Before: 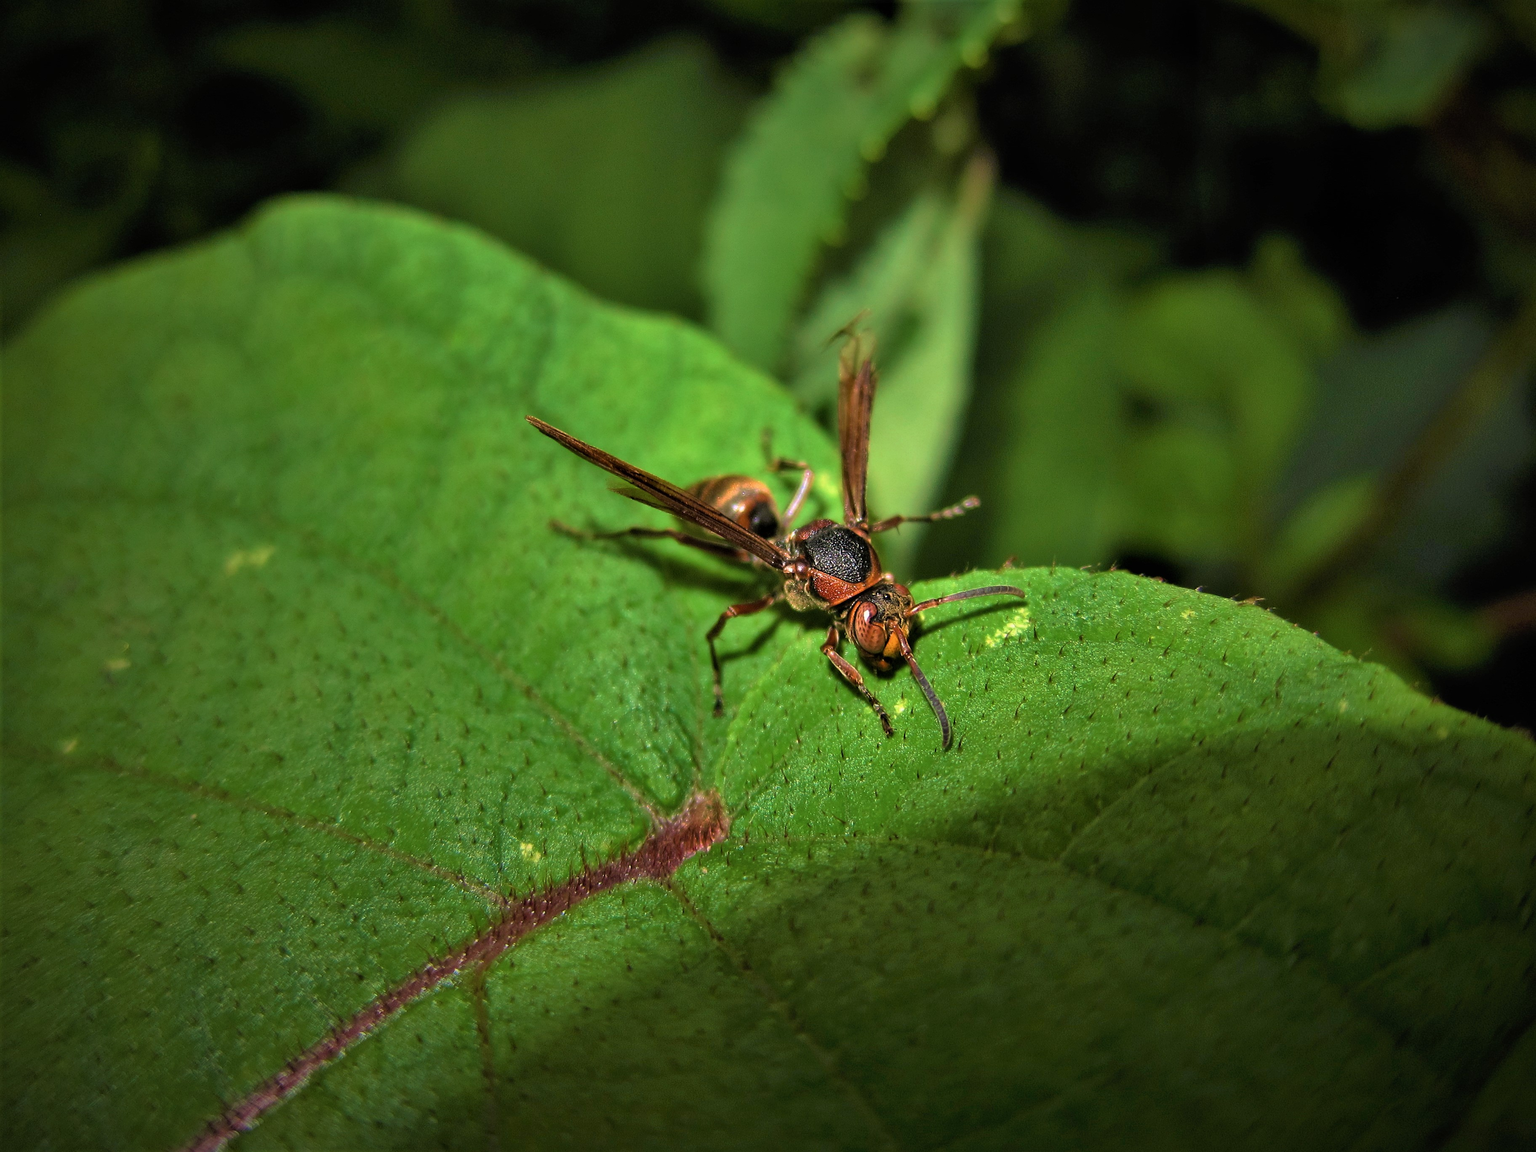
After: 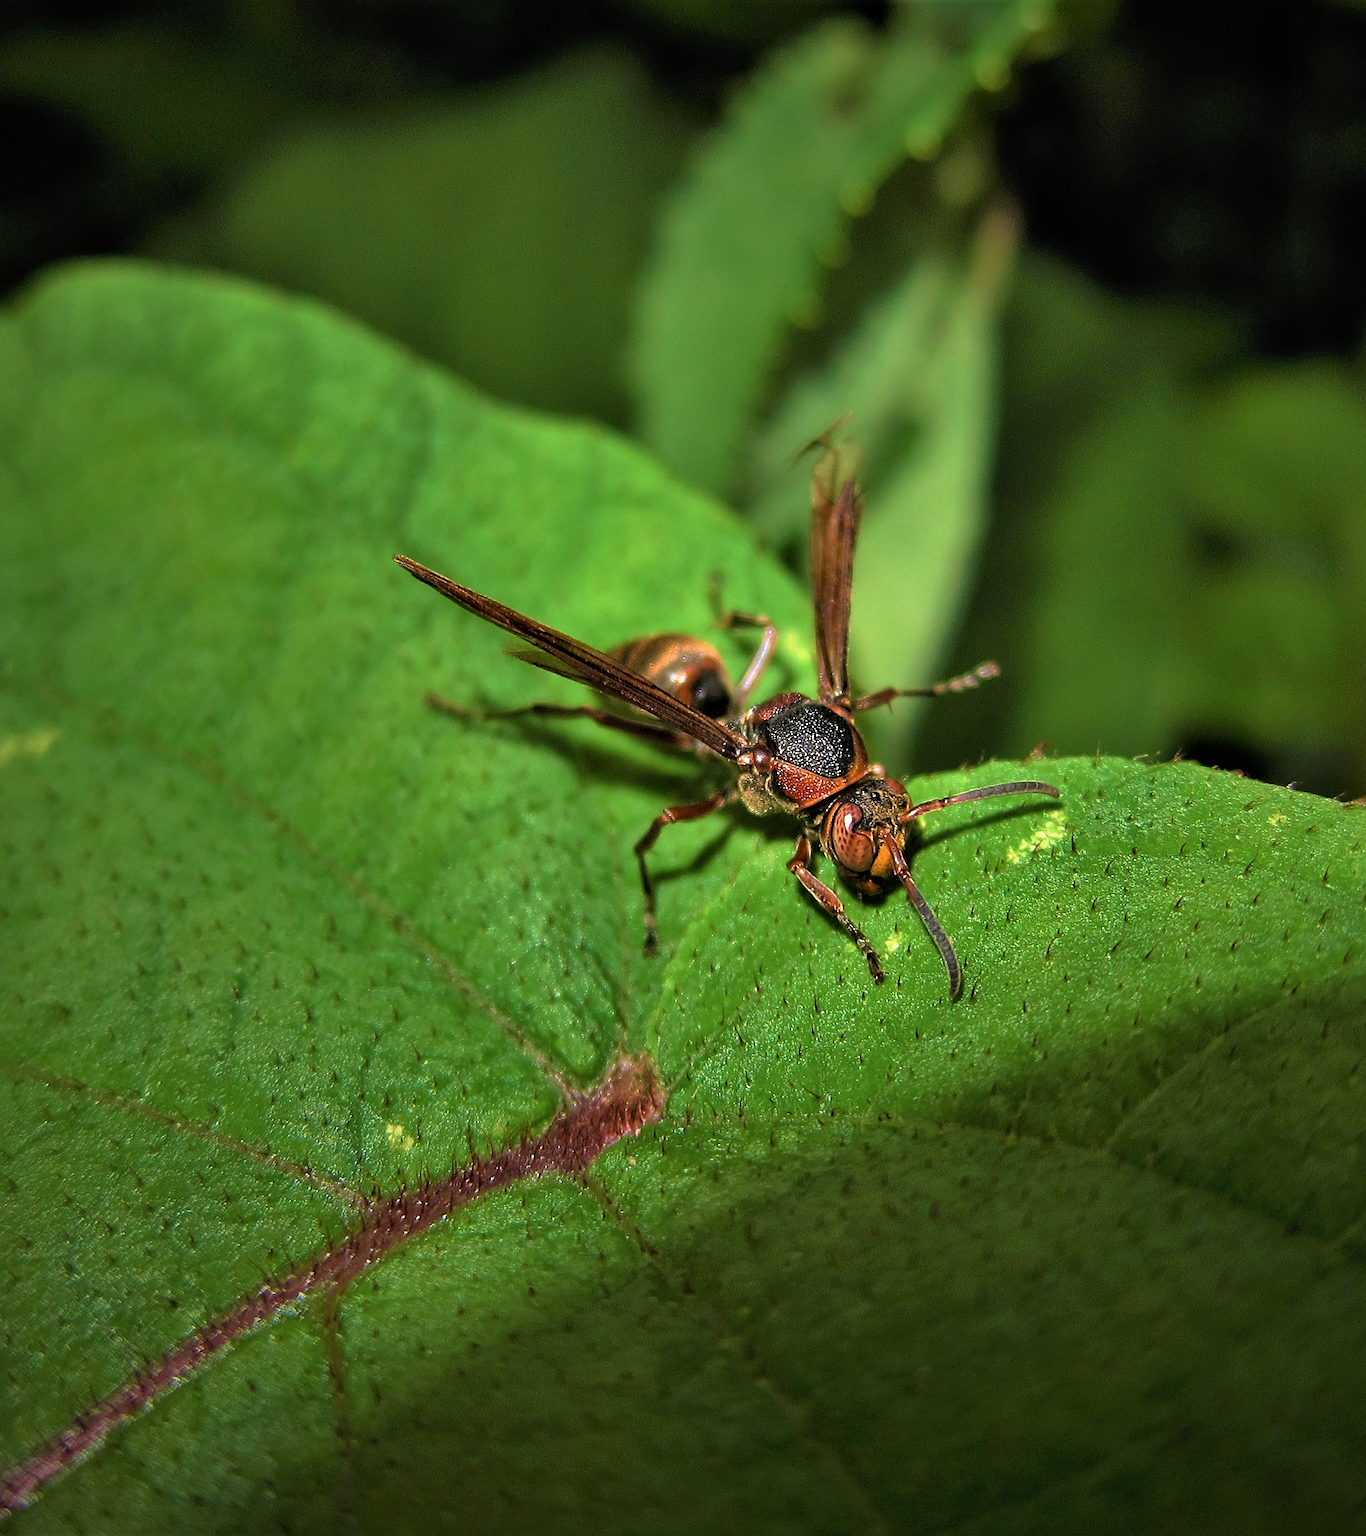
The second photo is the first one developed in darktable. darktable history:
sharpen: on, module defaults
crop and rotate: left 15.027%, right 18.256%
